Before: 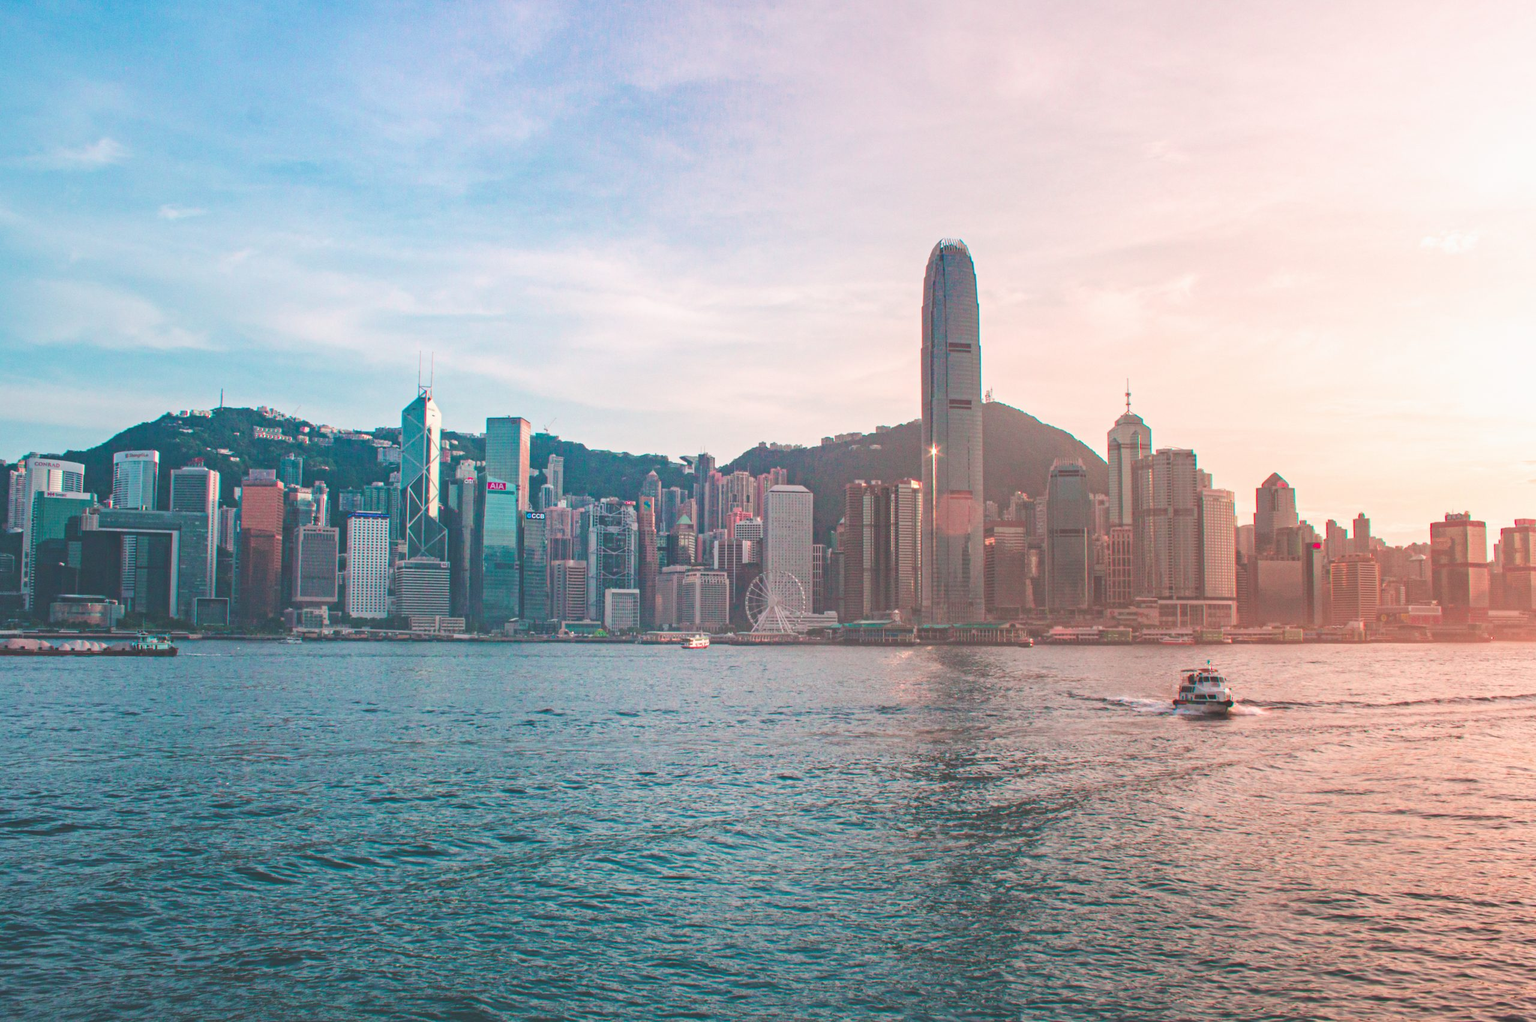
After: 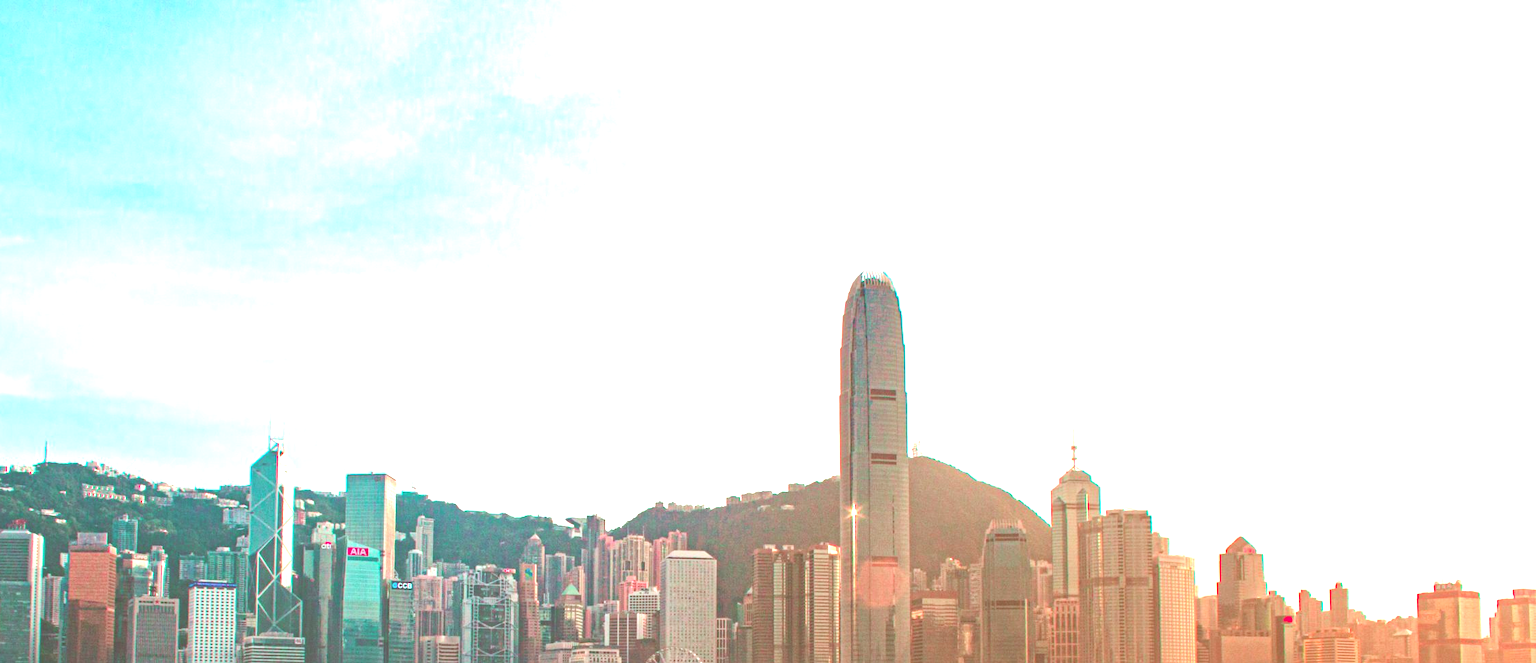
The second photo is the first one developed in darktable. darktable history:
exposure: black level correction 0, exposure 1.1 EV, compensate highlight preservation false
local contrast: mode bilateral grid, contrast 10, coarseness 25, detail 115%, midtone range 0.2
crop and rotate: left 11.812%, bottom 42.776%
contrast equalizer: octaves 7, y [[0.6 ×6], [0.55 ×6], [0 ×6], [0 ×6], [0 ×6]], mix -0.3
haze removal: compatibility mode true, adaptive false
color correction: highlights a* -5.3, highlights b* 9.8, shadows a* 9.8, shadows b* 24.26
